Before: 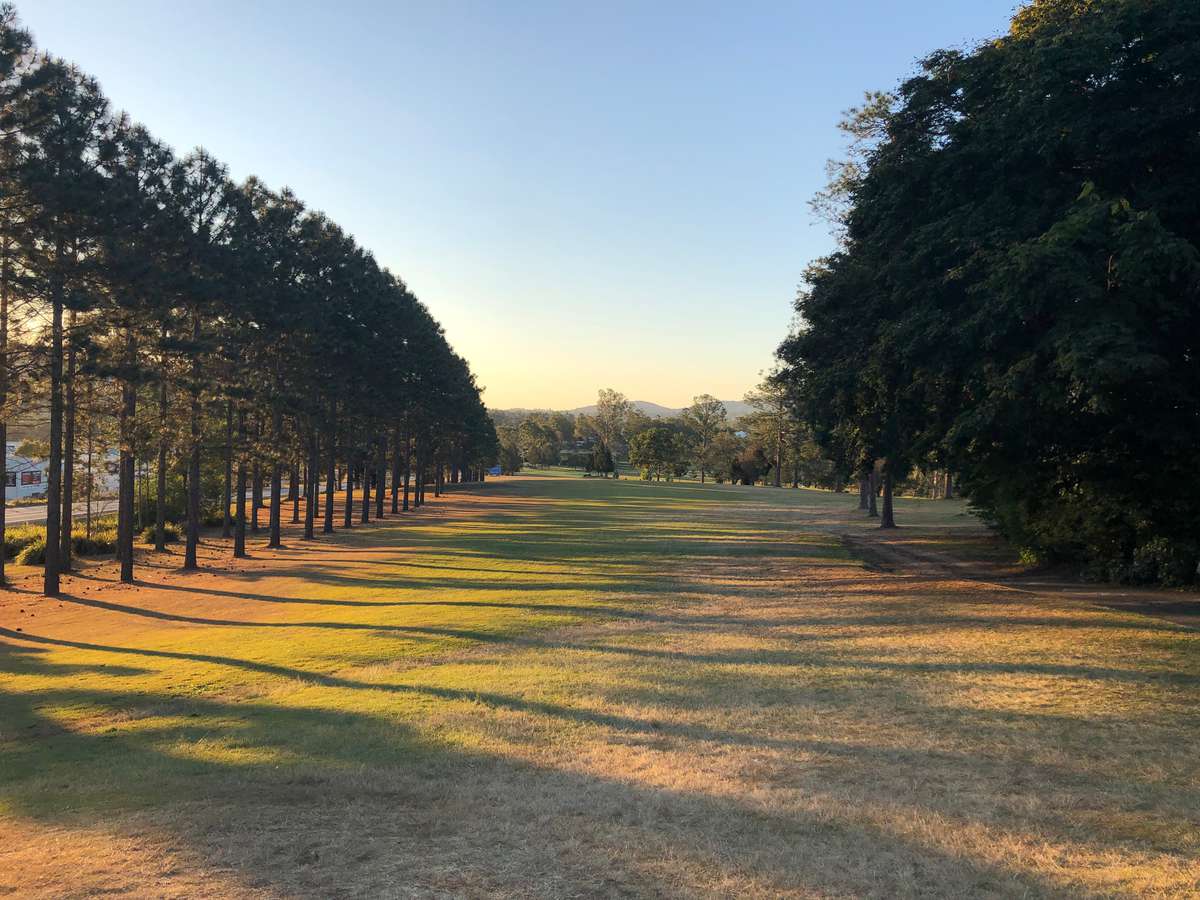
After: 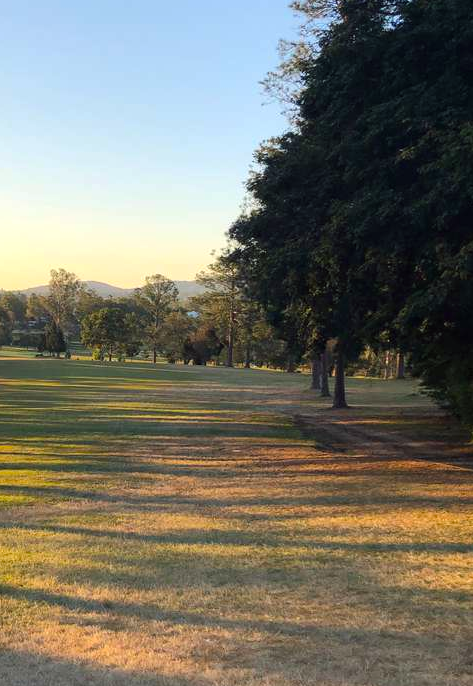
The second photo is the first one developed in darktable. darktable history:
crop: left 45.721%, top 13.393%, right 14.118%, bottom 10.01%
color balance: lift [1, 1, 0.999, 1.001], gamma [1, 1.003, 1.005, 0.995], gain [1, 0.992, 0.988, 1.012], contrast 5%, output saturation 110%
